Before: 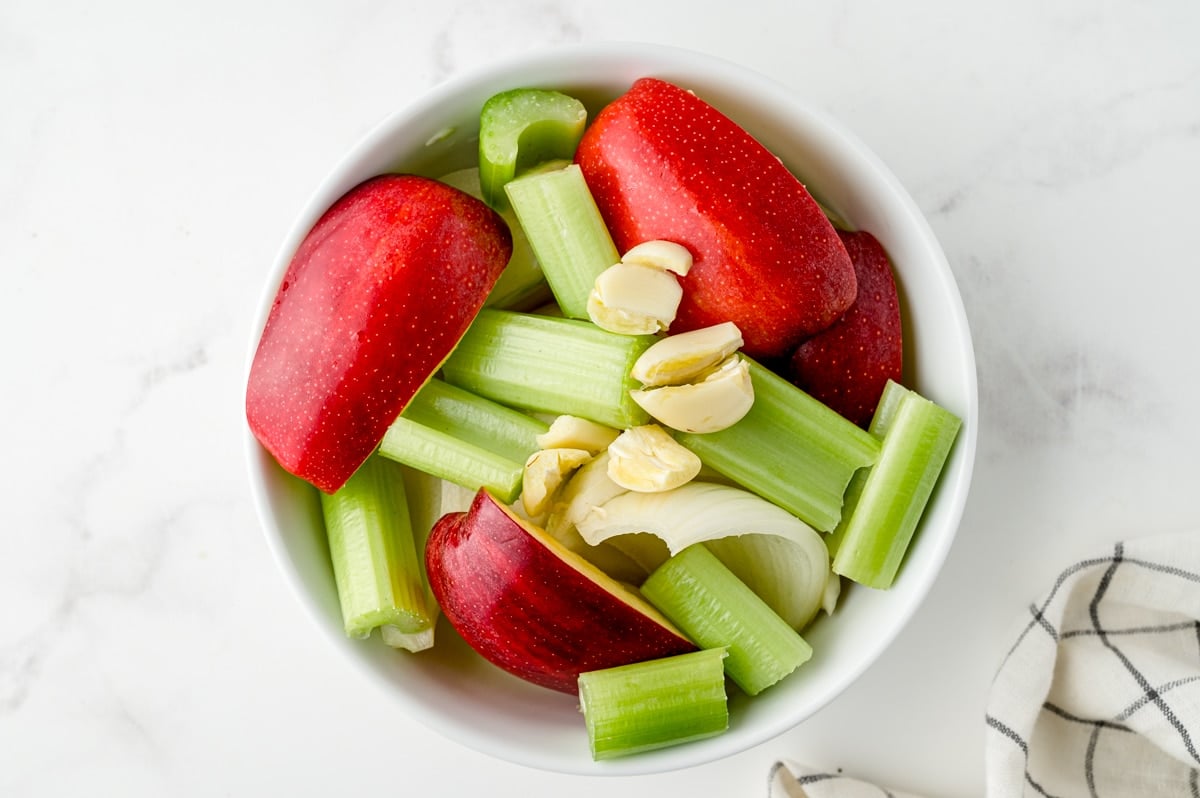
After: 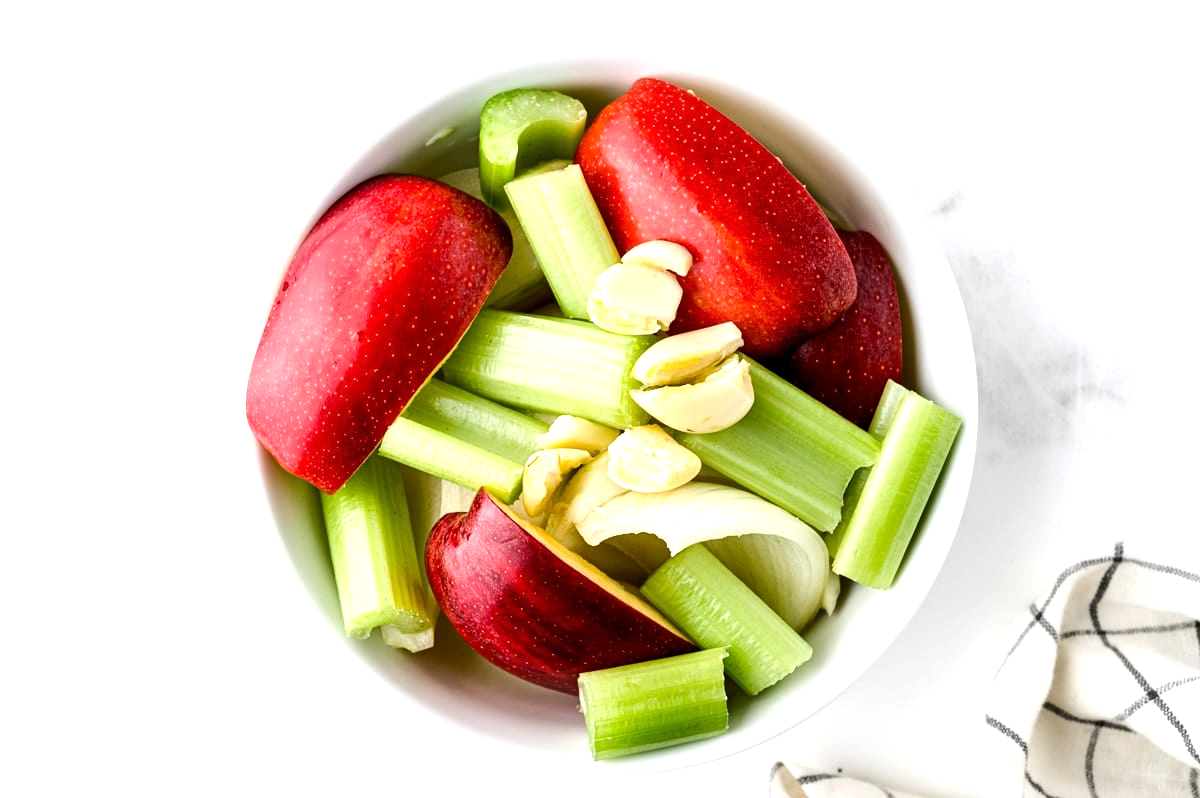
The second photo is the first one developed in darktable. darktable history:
tone equalizer: -8 EV -0.75 EV, -7 EV -0.7 EV, -6 EV -0.6 EV, -5 EV -0.4 EV, -3 EV 0.4 EV, -2 EV 0.6 EV, -1 EV 0.7 EV, +0 EV 0.75 EV, edges refinement/feathering 500, mask exposure compensation -1.57 EV, preserve details no
white balance: red 1.004, blue 1.024
